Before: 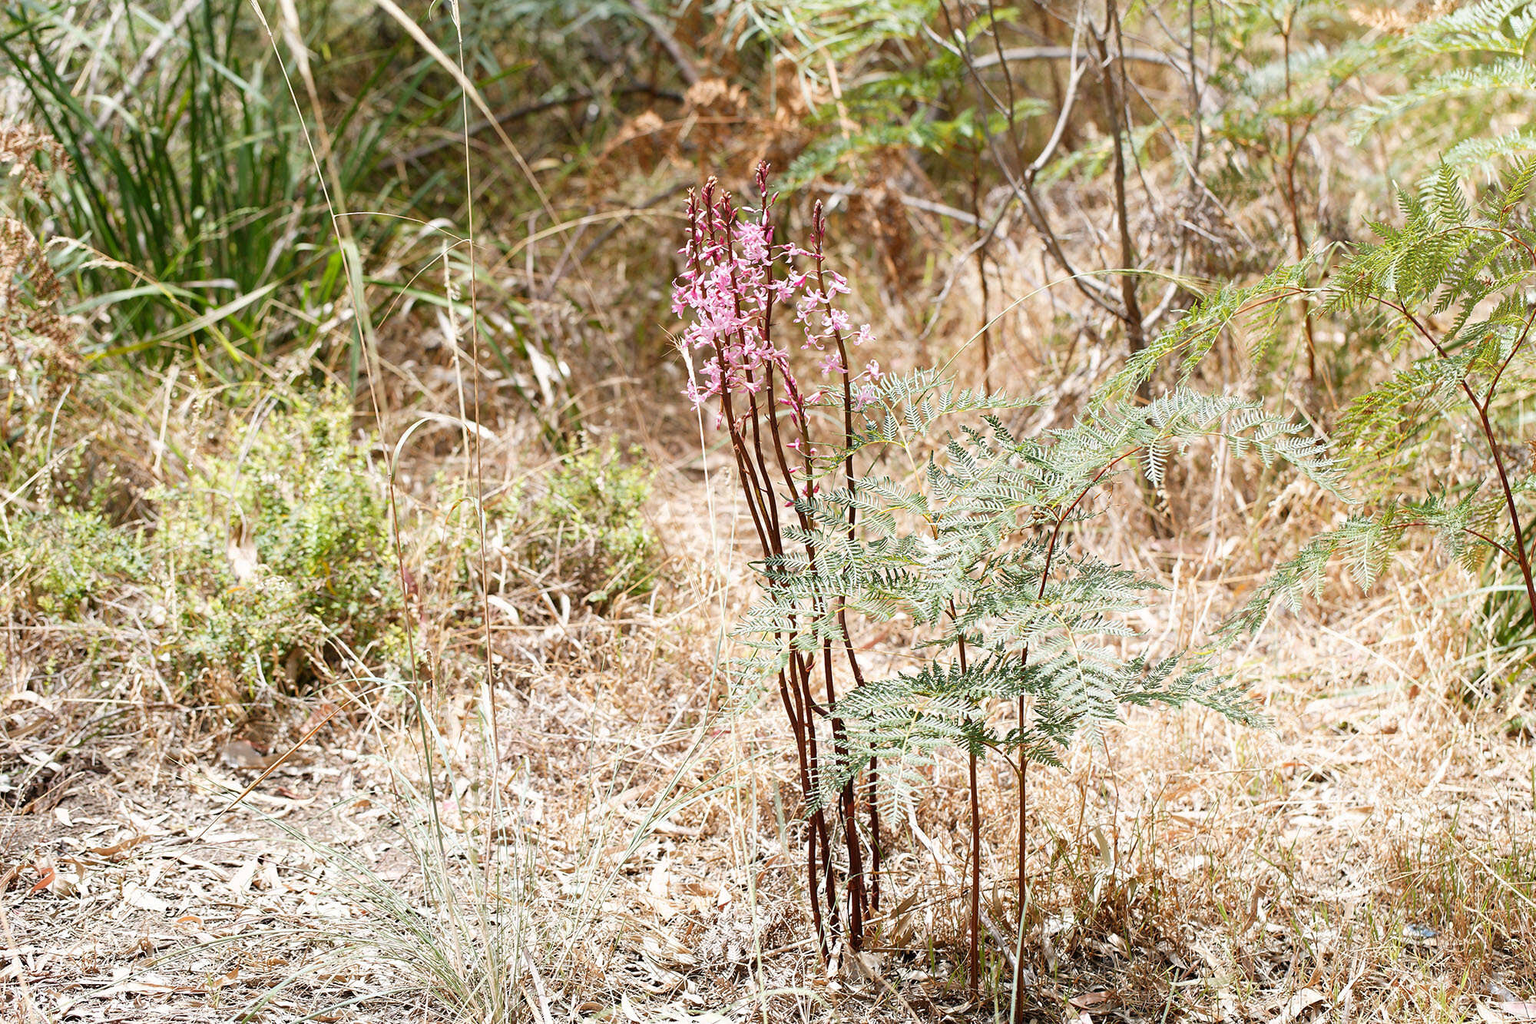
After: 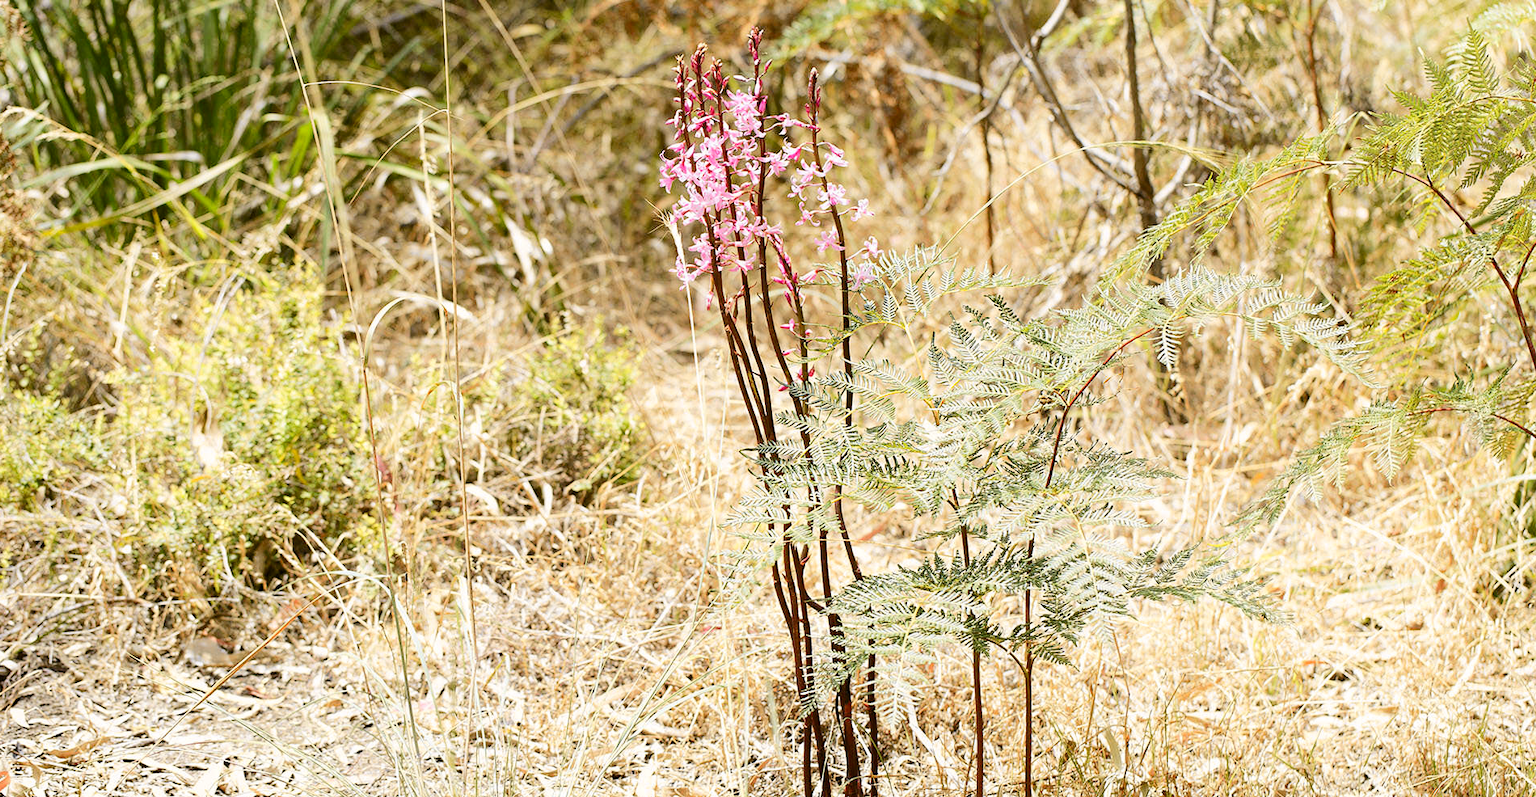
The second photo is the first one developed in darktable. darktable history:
tone curve: curves: ch0 [(0, 0) (0.239, 0.248) (0.508, 0.606) (0.828, 0.878) (1, 1)]; ch1 [(0, 0) (0.401, 0.42) (0.45, 0.464) (0.492, 0.498) (0.511, 0.507) (0.561, 0.549) (0.688, 0.726) (1, 1)]; ch2 [(0, 0) (0.411, 0.433) (0.5, 0.504) (0.545, 0.574) (1, 1)], color space Lab, independent channels, preserve colors none
crop and rotate: left 2.991%, top 13.302%, right 1.981%, bottom 12.636%
